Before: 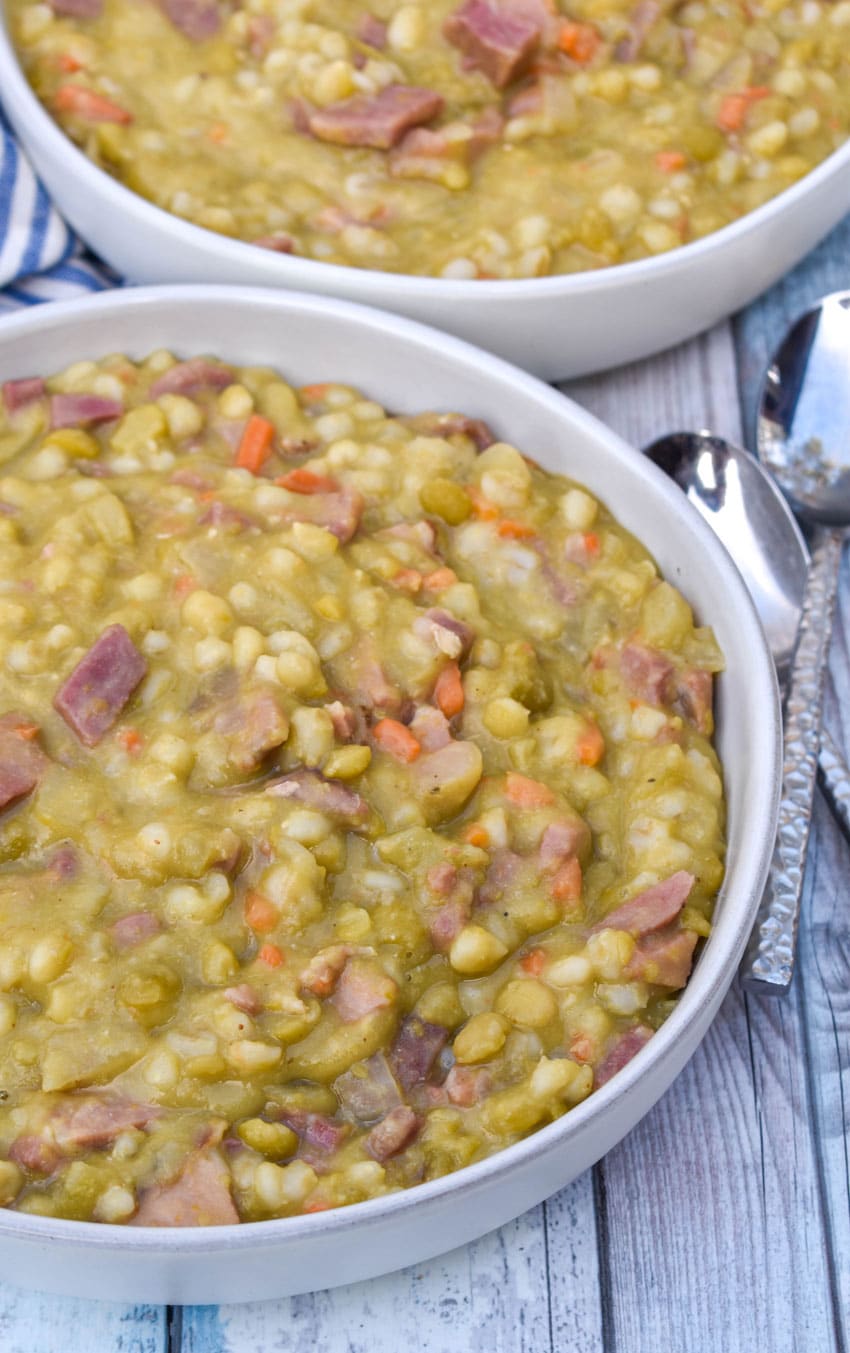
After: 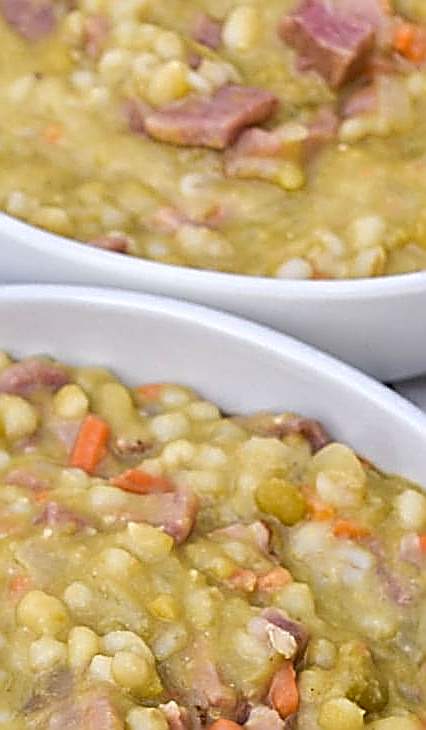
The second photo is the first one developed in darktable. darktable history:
crop: left 19.42%, right 30.387%, bottom 46.016%
sharpen: amount 1.983
